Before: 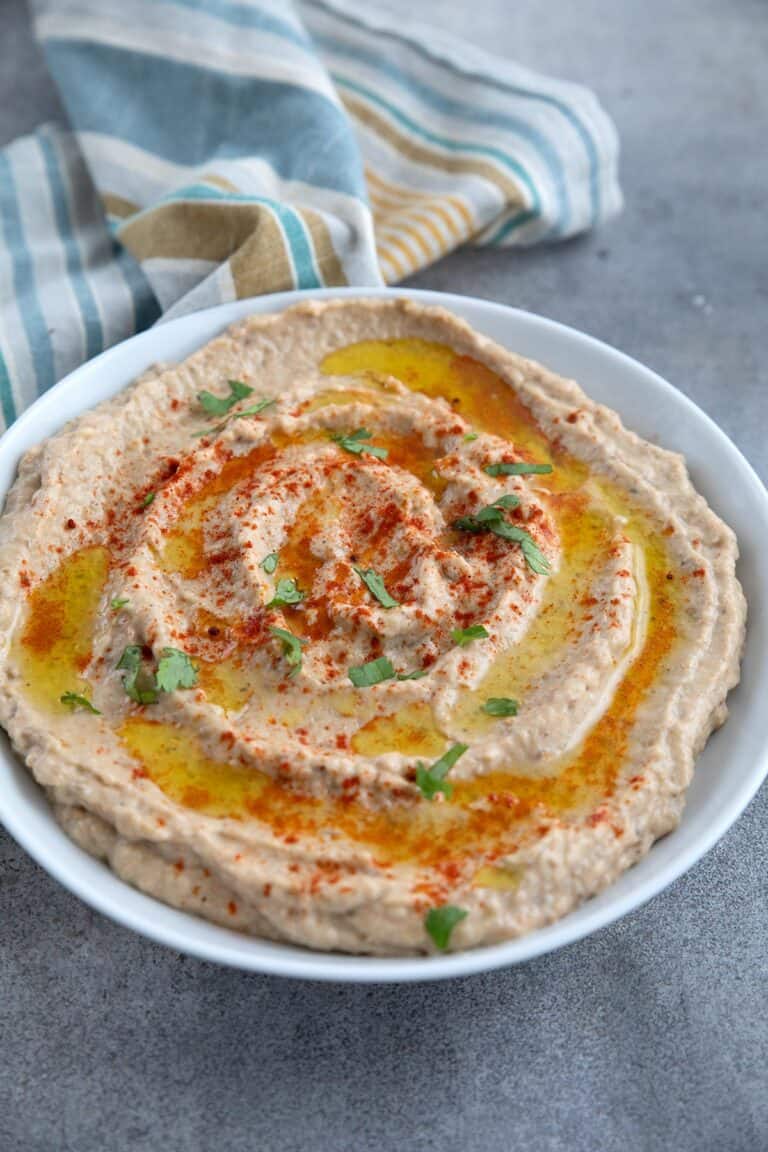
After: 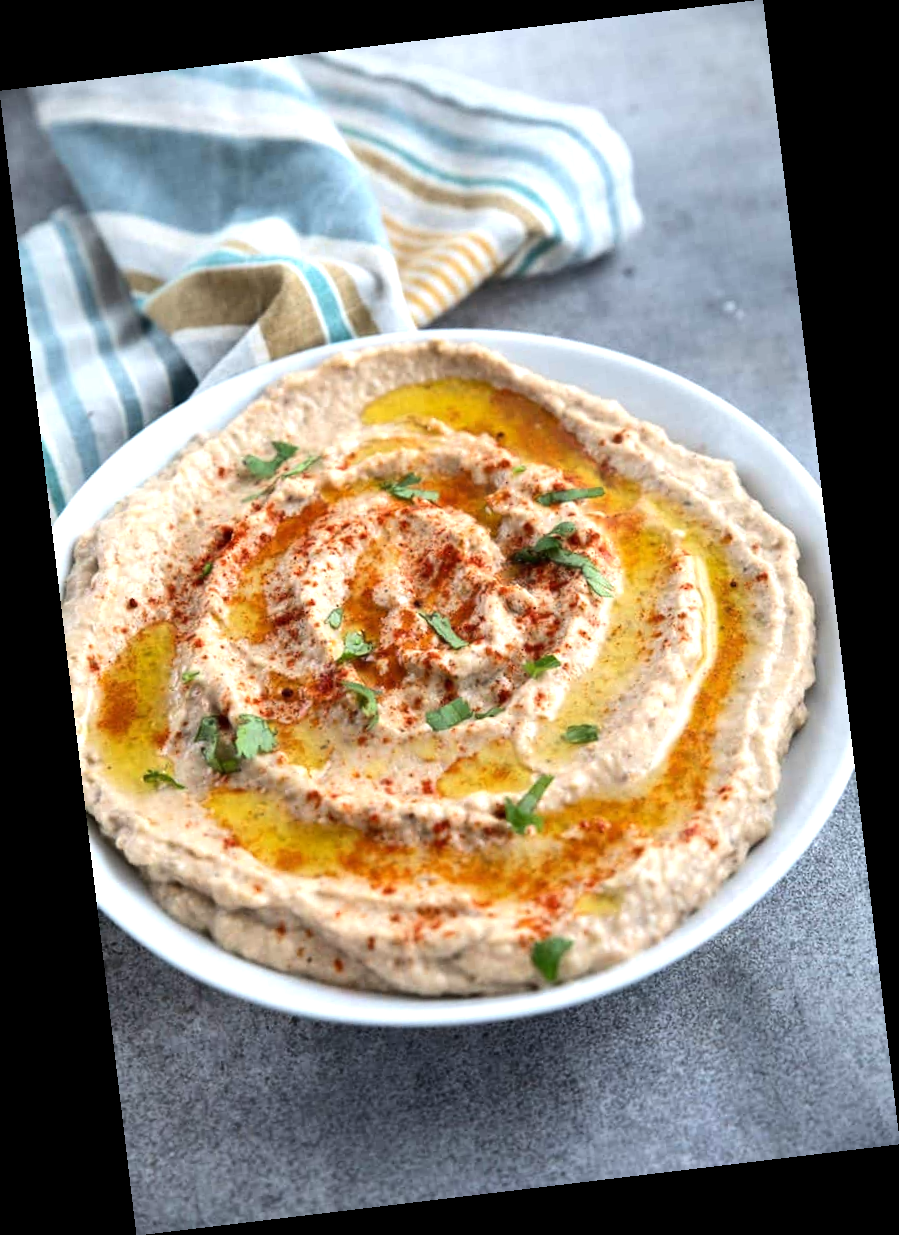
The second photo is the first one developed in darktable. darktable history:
rotate and perspective: rotation -6.83°, automatic cropping off
tone equalizer: -8 EV -0.75 EV, -7 EV -0.7 EV, -6 EV -0.6 EV, -5 EV -0.4 EV, -3 EV 0.4 EV, -2 EV 0.6 EV, -1 EV 0.7 EV, +0 EV 0.75 EV, edges refinement/feathering 500, mask exposure compensation -1.57 EV, preserve details no
